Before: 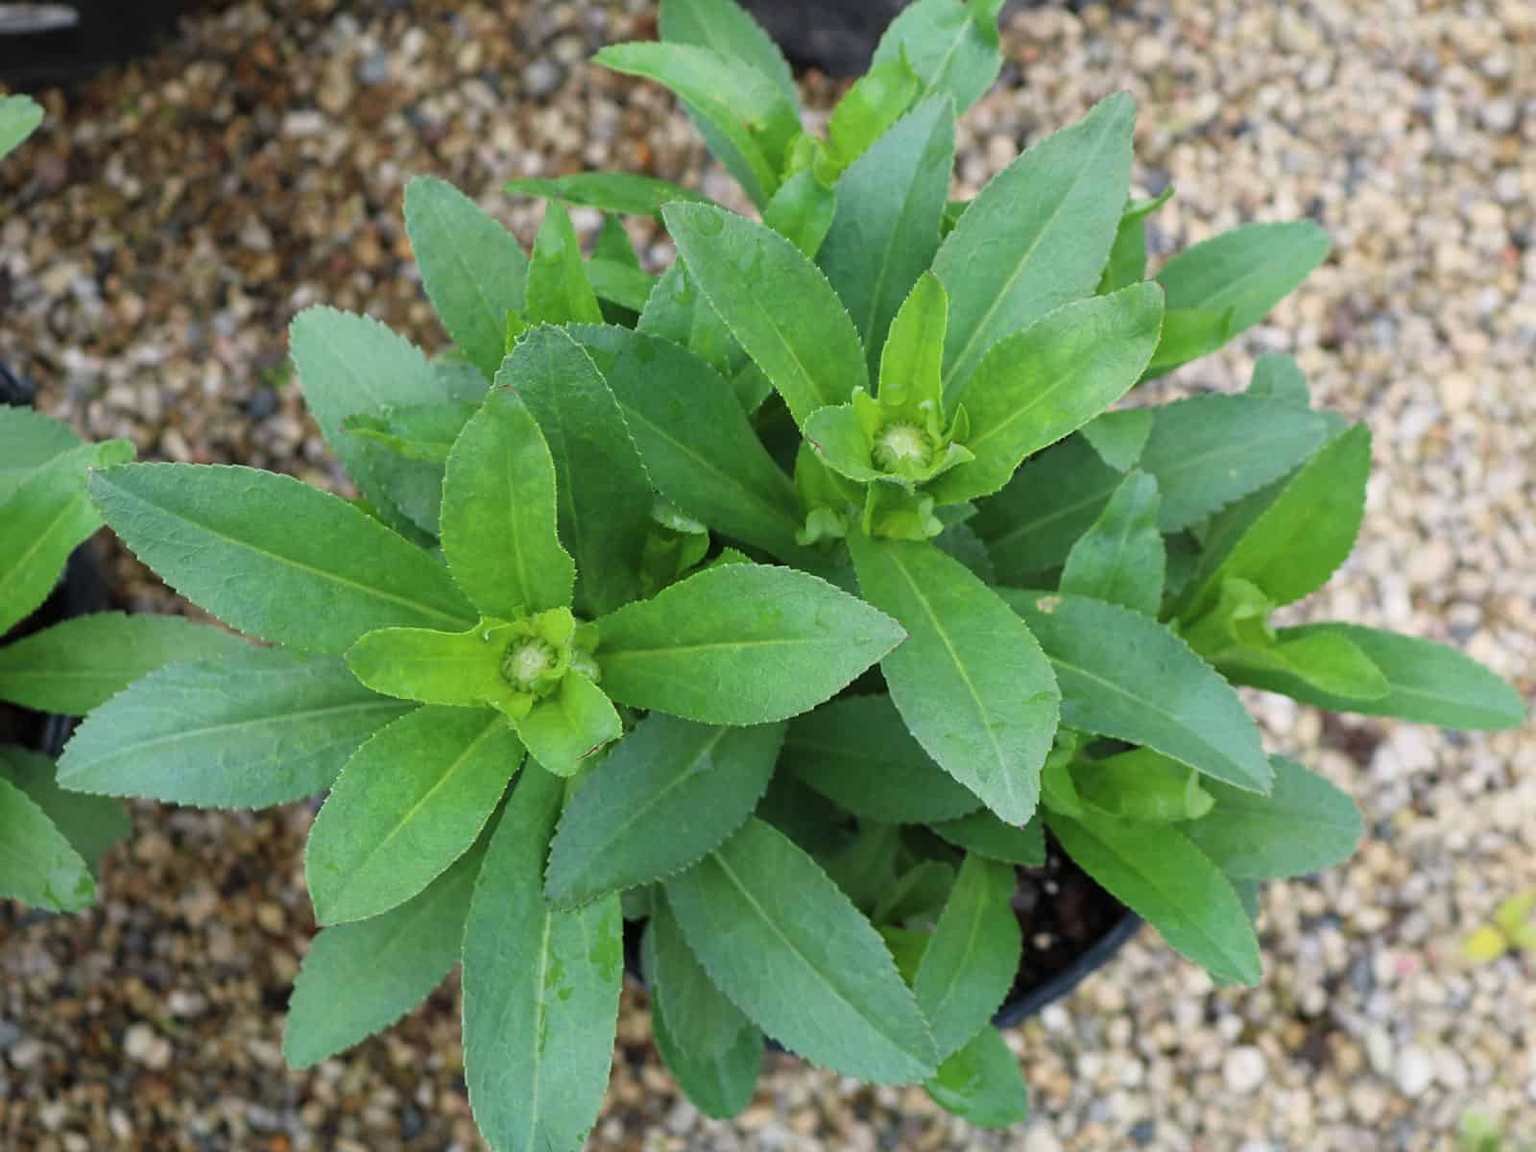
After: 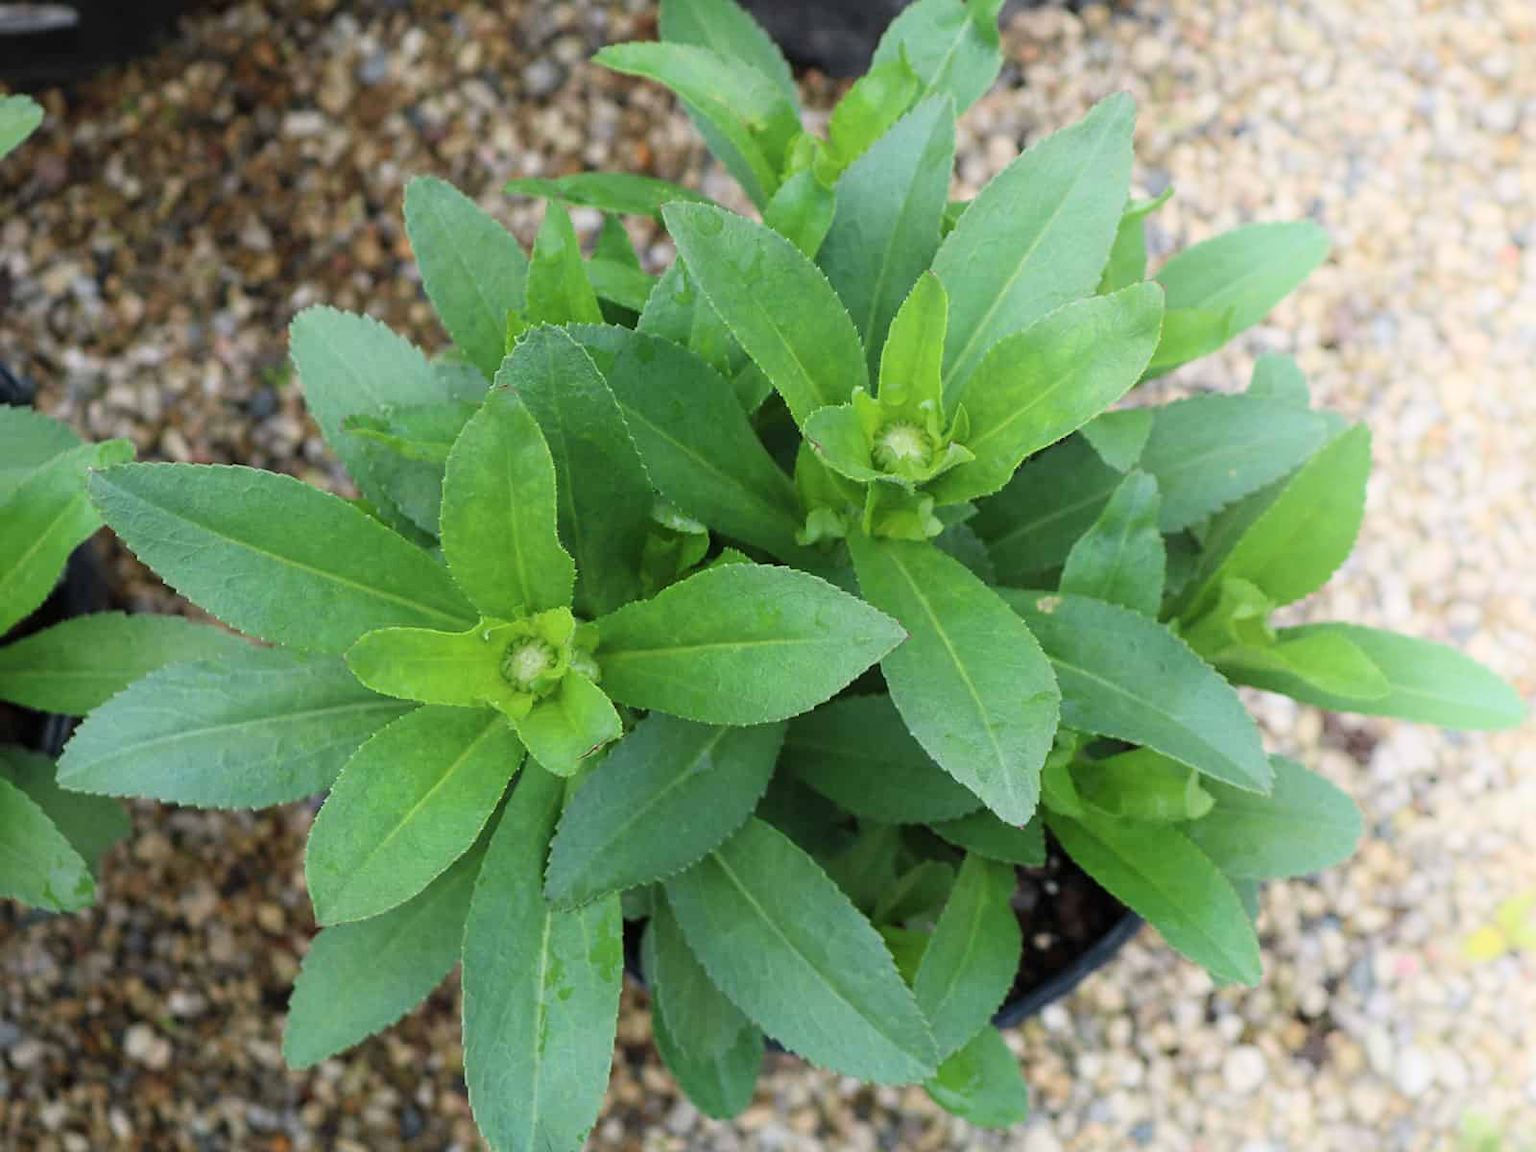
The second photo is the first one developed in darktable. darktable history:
shadows and highlights: shadows -21.39, highlights 99.85, soften with gaussian
